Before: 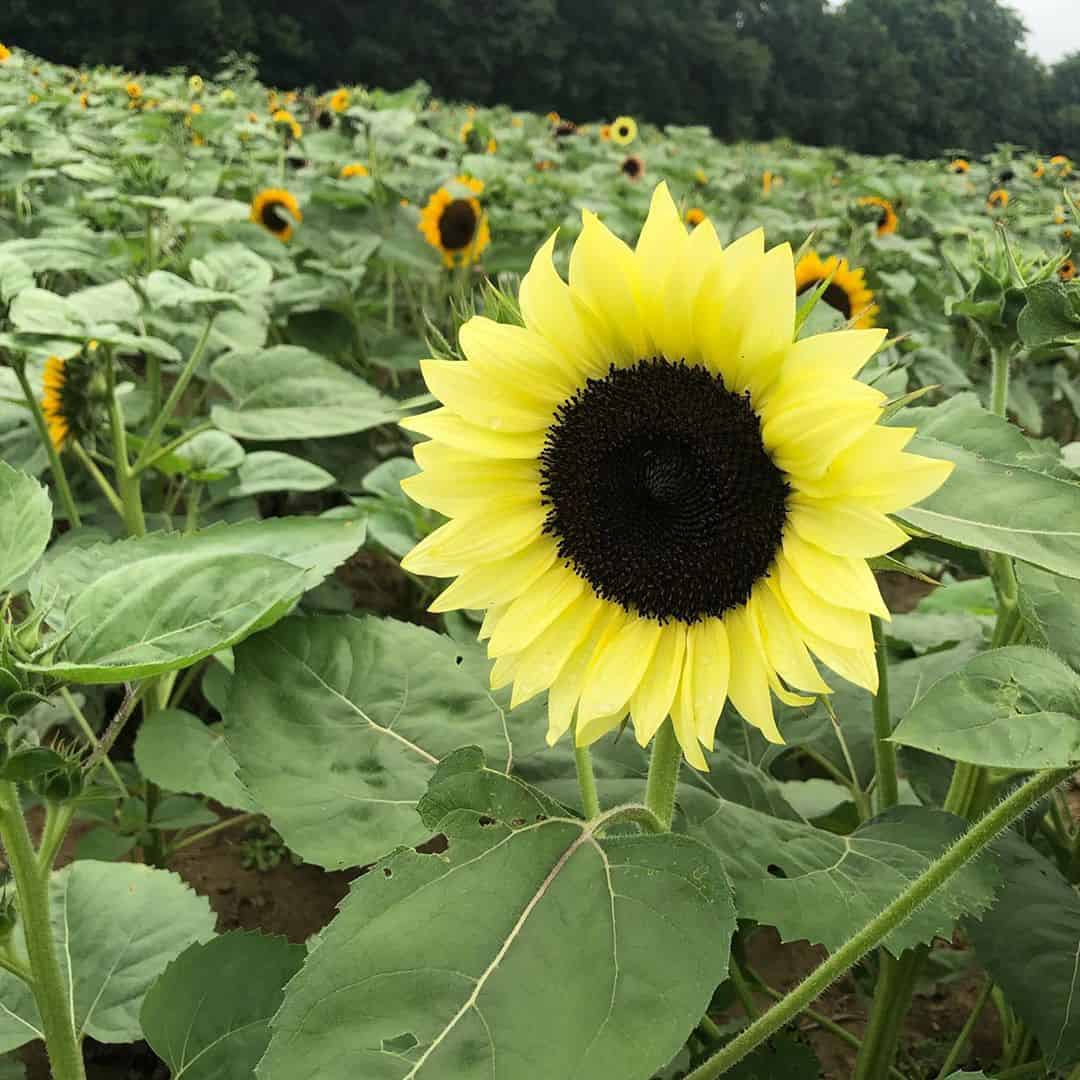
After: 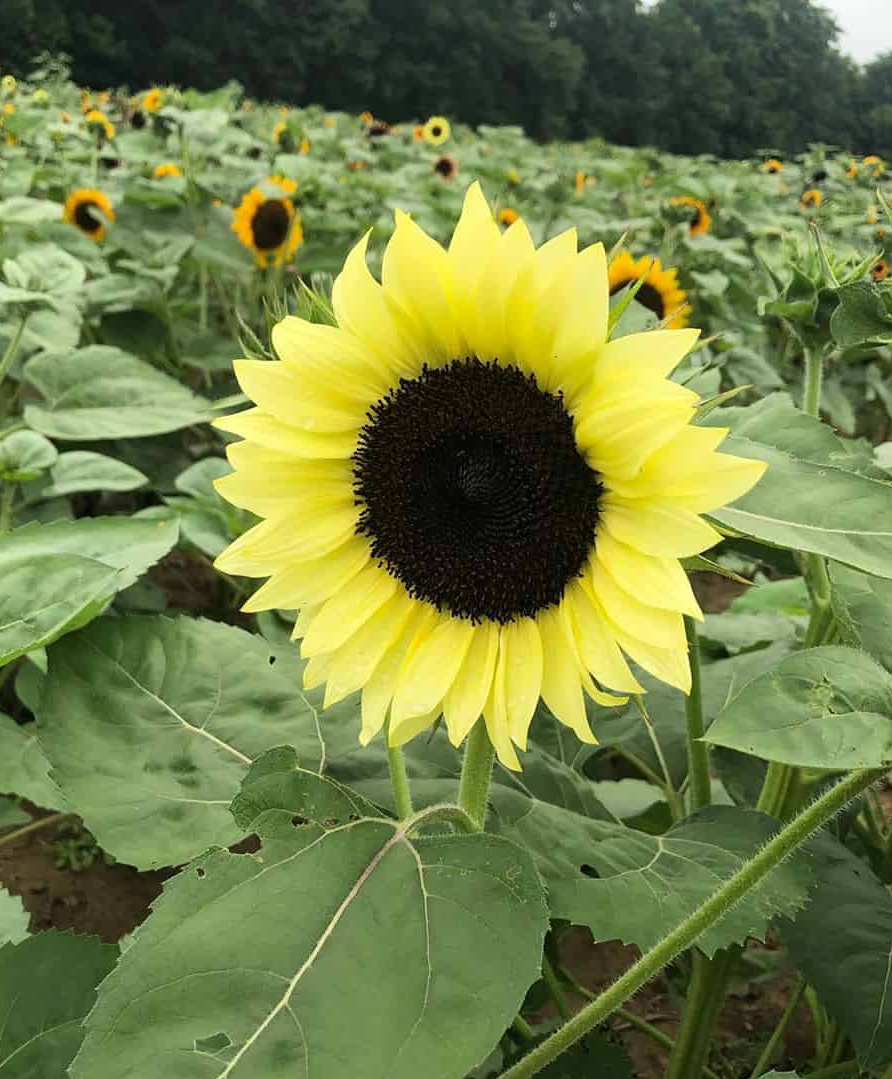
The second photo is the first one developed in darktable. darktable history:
crop: left 17.334%, bottom 0.017%
